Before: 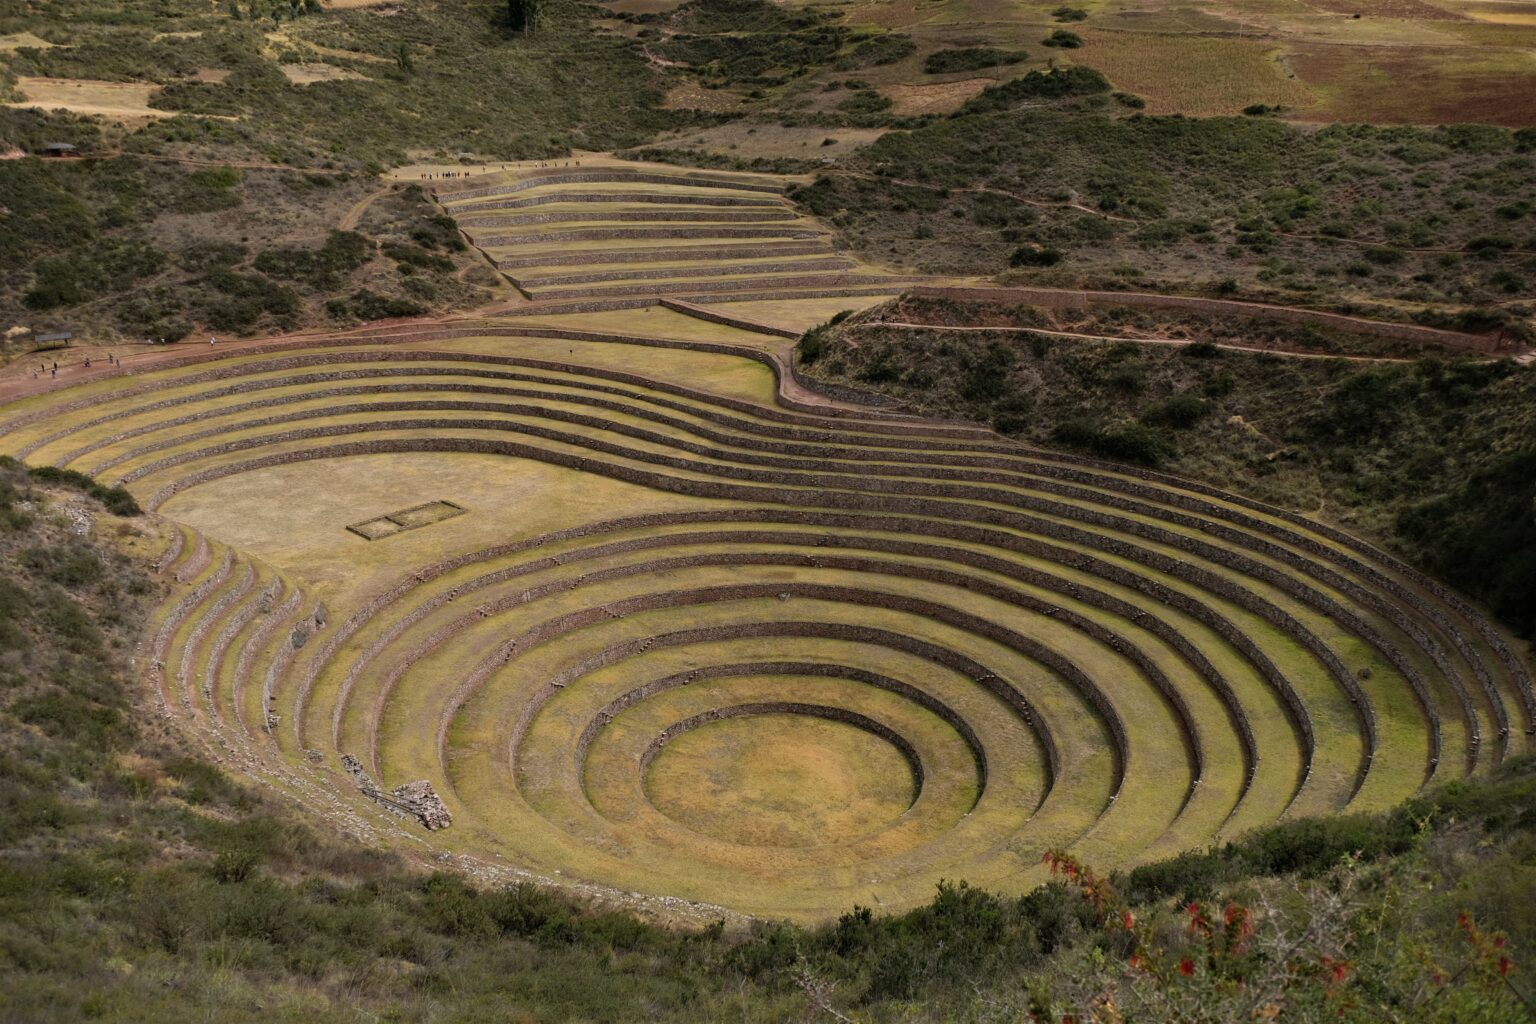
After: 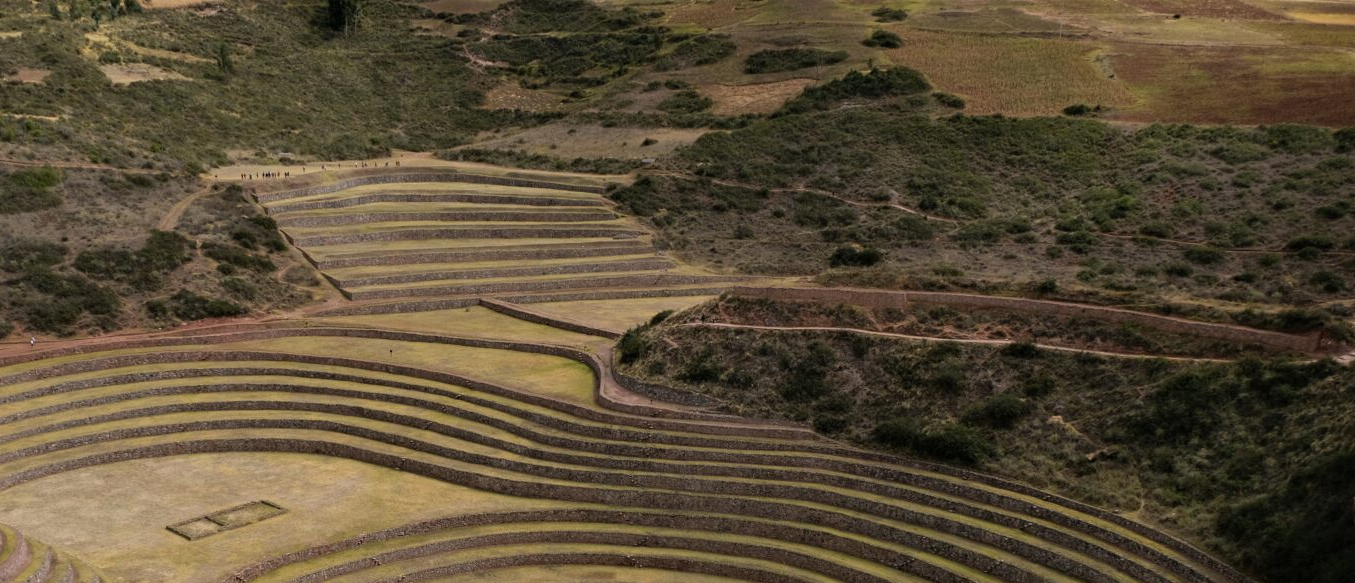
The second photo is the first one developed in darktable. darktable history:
crop and rotate: left 11.768%, bottom 43.005%
color correction: highlights a* 0.049, highlights b* -0.646
